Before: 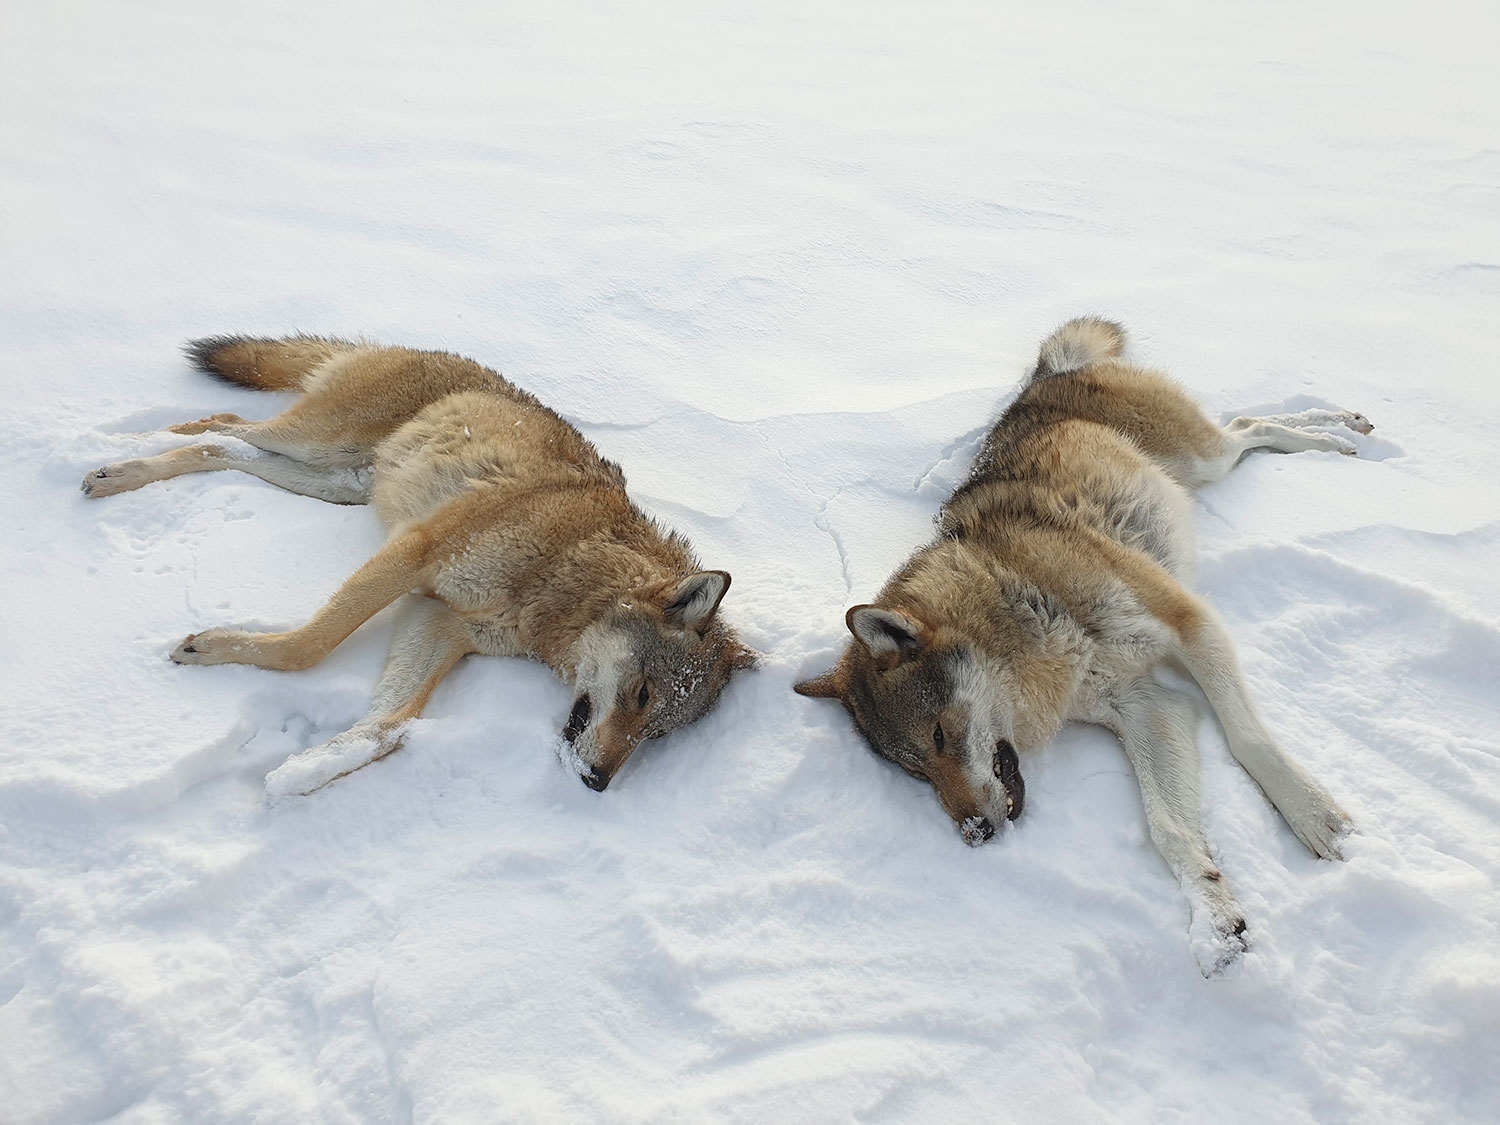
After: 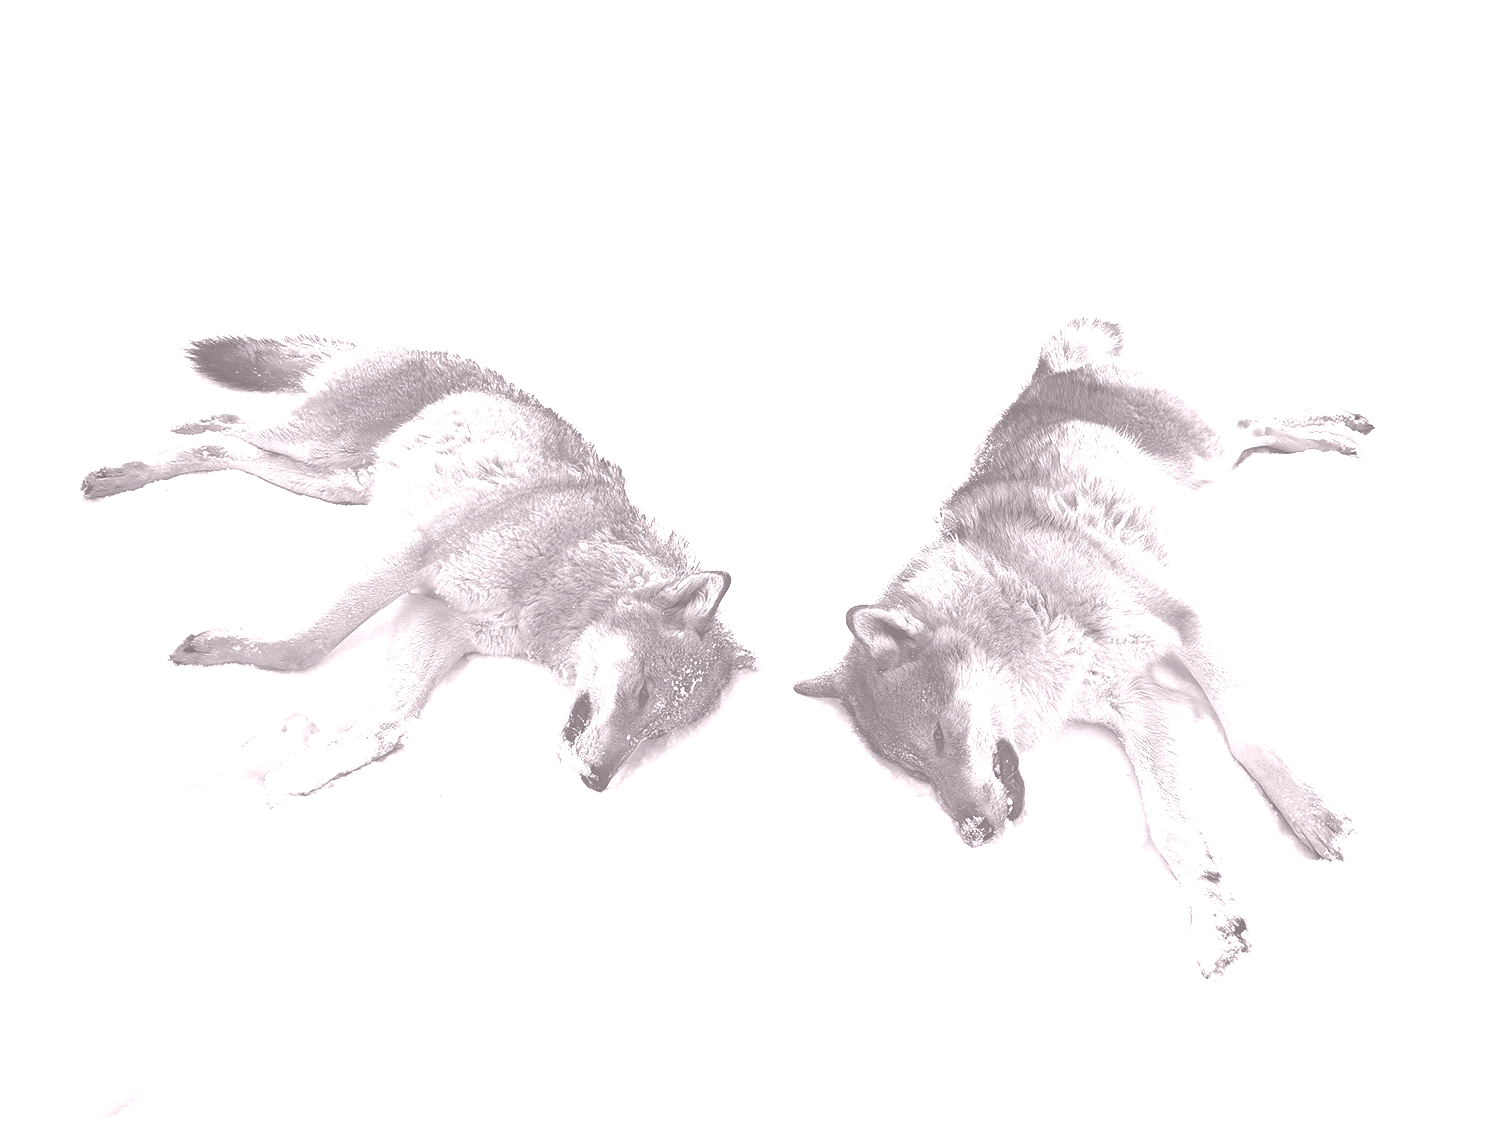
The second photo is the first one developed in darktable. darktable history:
colorize: hue 25.2°, saturation 83%, source mix 82%, lightness 79%, version 1
tone equalizer: -8 EV 0.001 EV, -7 EV -0.002 EV, -6 EV 0.002 EV, -5 EV -0.03 EV, -4 EV -0.116 EV, -3 EV -0.169 EV, -2 EV 0.24 EV, -1 EV 0.702 EV, +0 EV 0.493 EV
shadows and highlights: shadows 75, highlights -60.85, soften with gaussian
